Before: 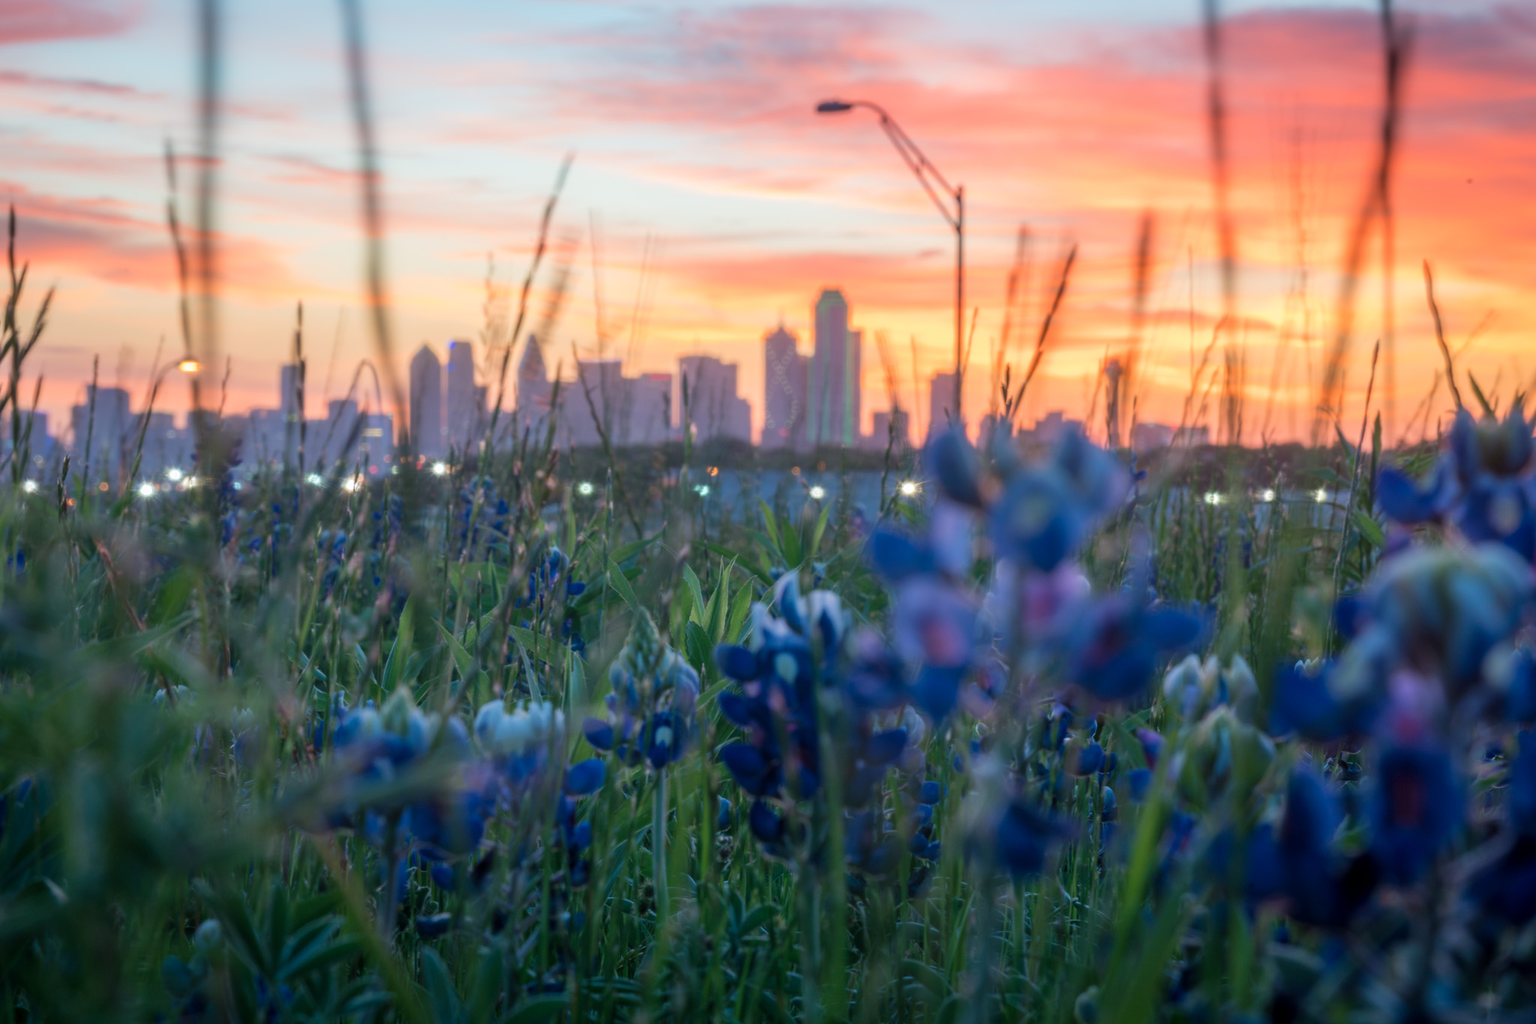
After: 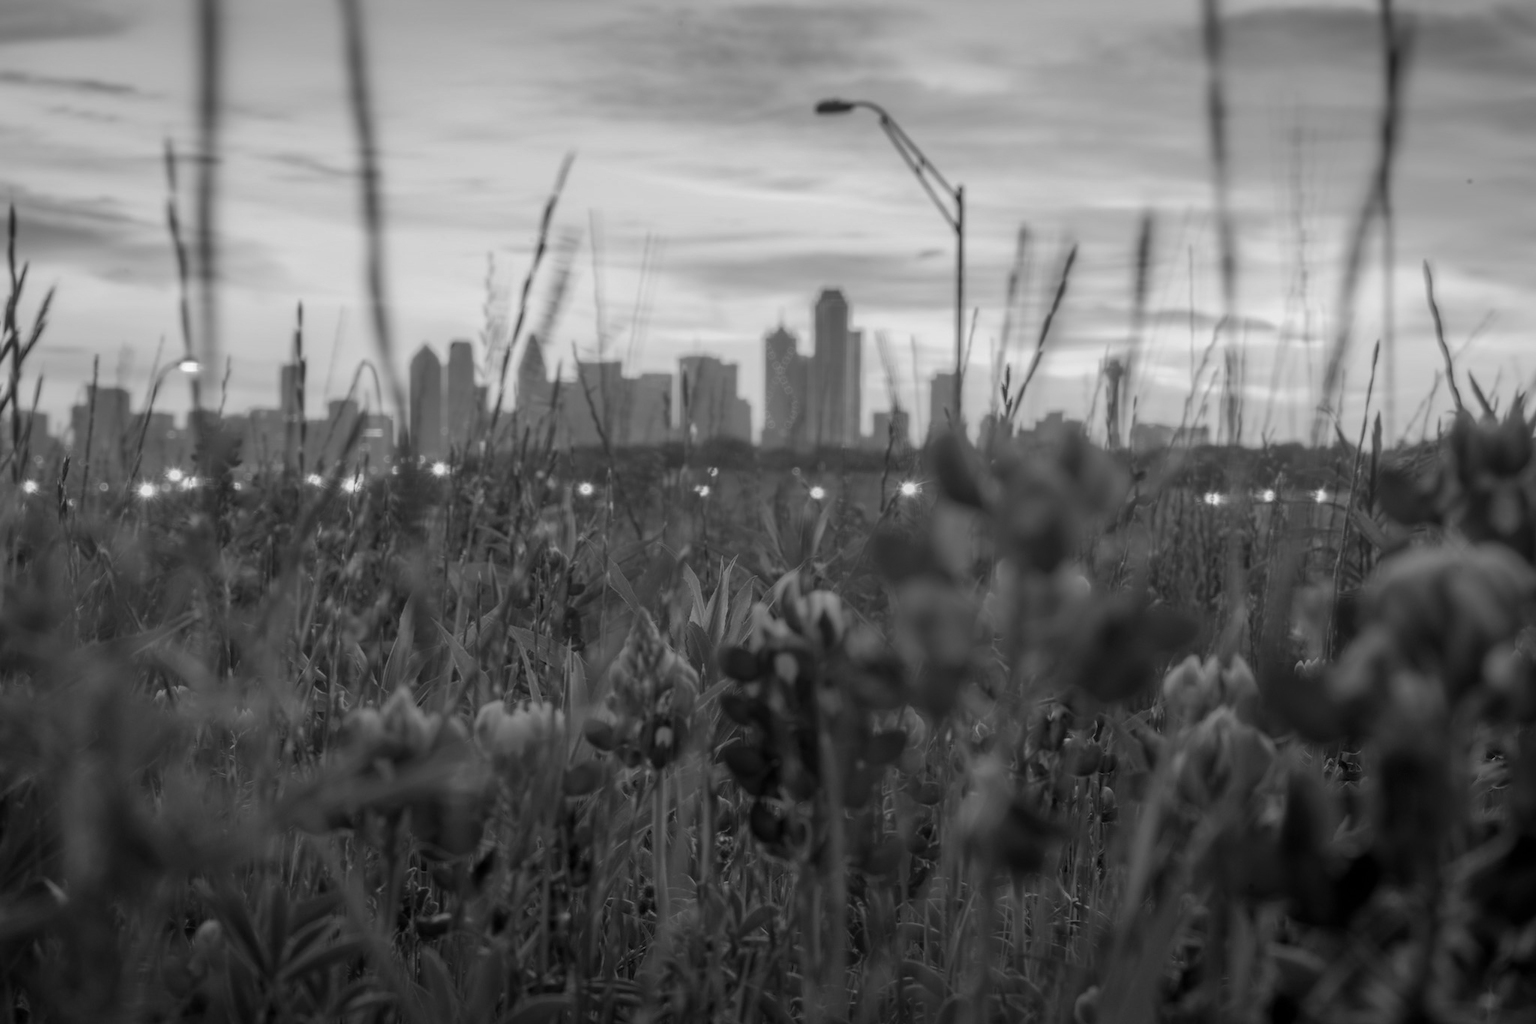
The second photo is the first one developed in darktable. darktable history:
monochrome: a 26.22, b 42.67, size 0.8
shadows and highlights: shadows 22.7, highlights -48.71, soften with gaussian
